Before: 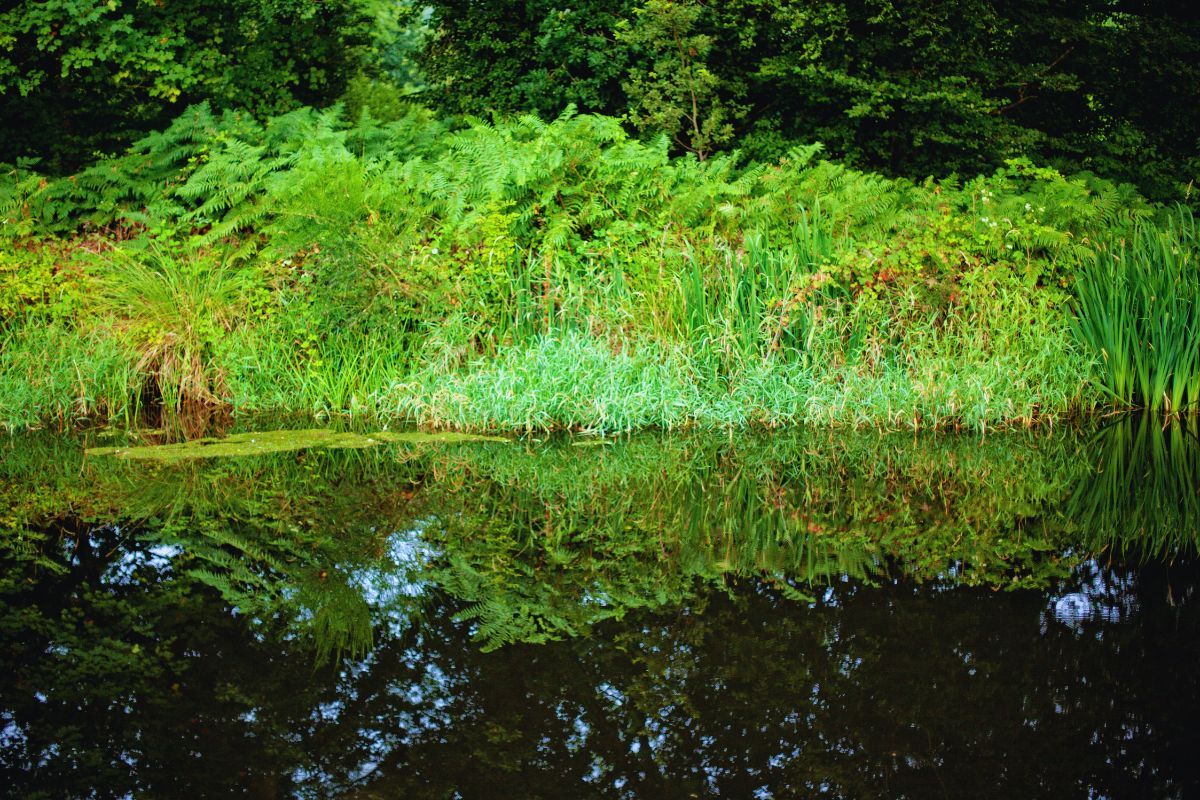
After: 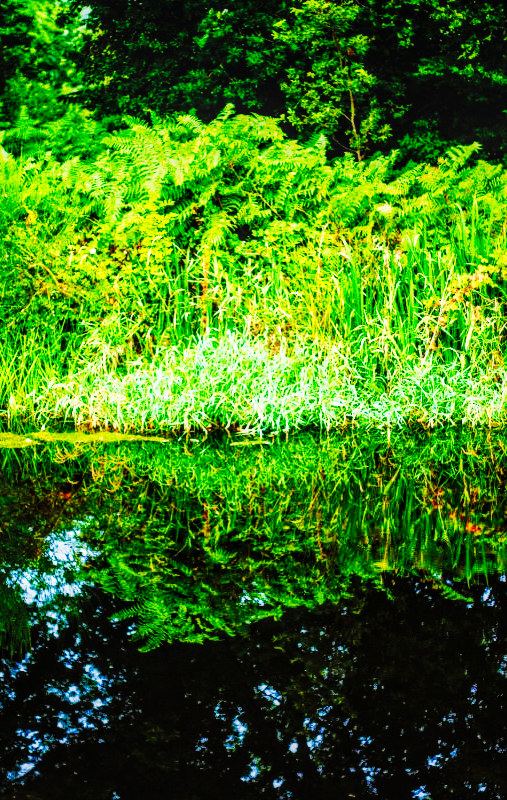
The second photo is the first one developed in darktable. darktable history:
crop: left 28.545%, right 29.158%
local contrast: highlights 26%, detail 130%
tone curve: curves: ch0 [(0, 0) (0.003, 0.005) (0.011, 0.008) (0.025, 0.01) (0.044, 0.014) (0.069, 0.017) (0.1, 0.022) (0.136, 0.028) (0.177, 0.037) (0.224, 0.049) (0.277, 0.091) (0.335, 0.168) (0.399, 0.292) (0.468, 0.463) (0.543, 0.637) (0.623, 0.792) (0.709, 0.903) (0.801, 0.963) (0.898, 0.985) (1, 1)], preserve colors none
